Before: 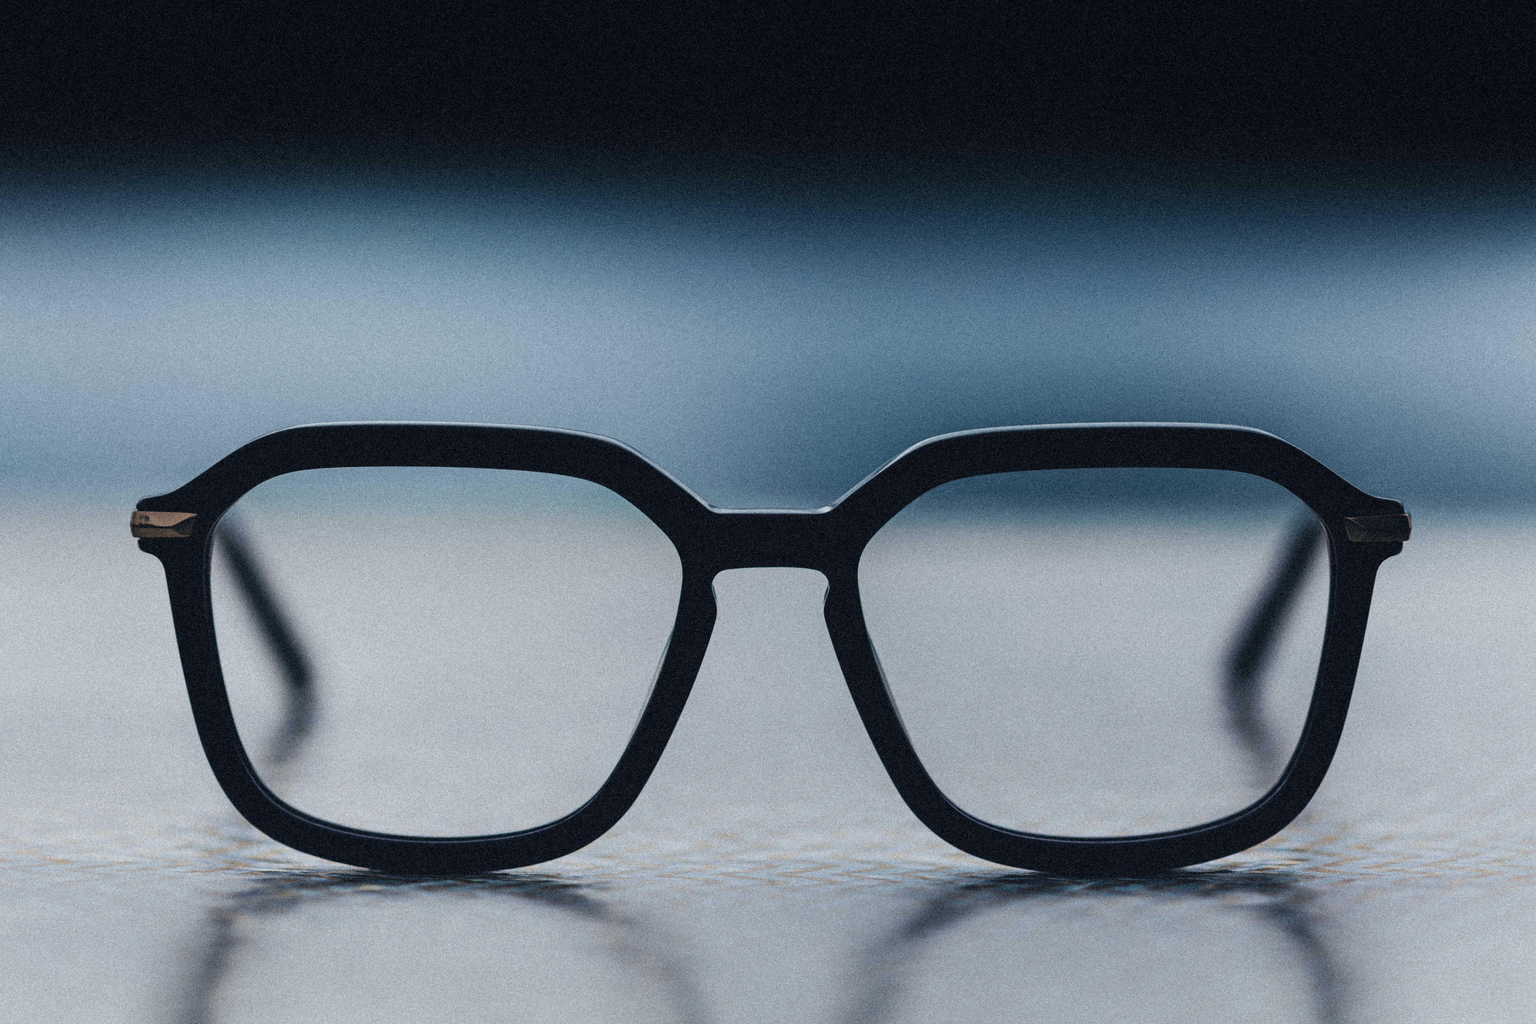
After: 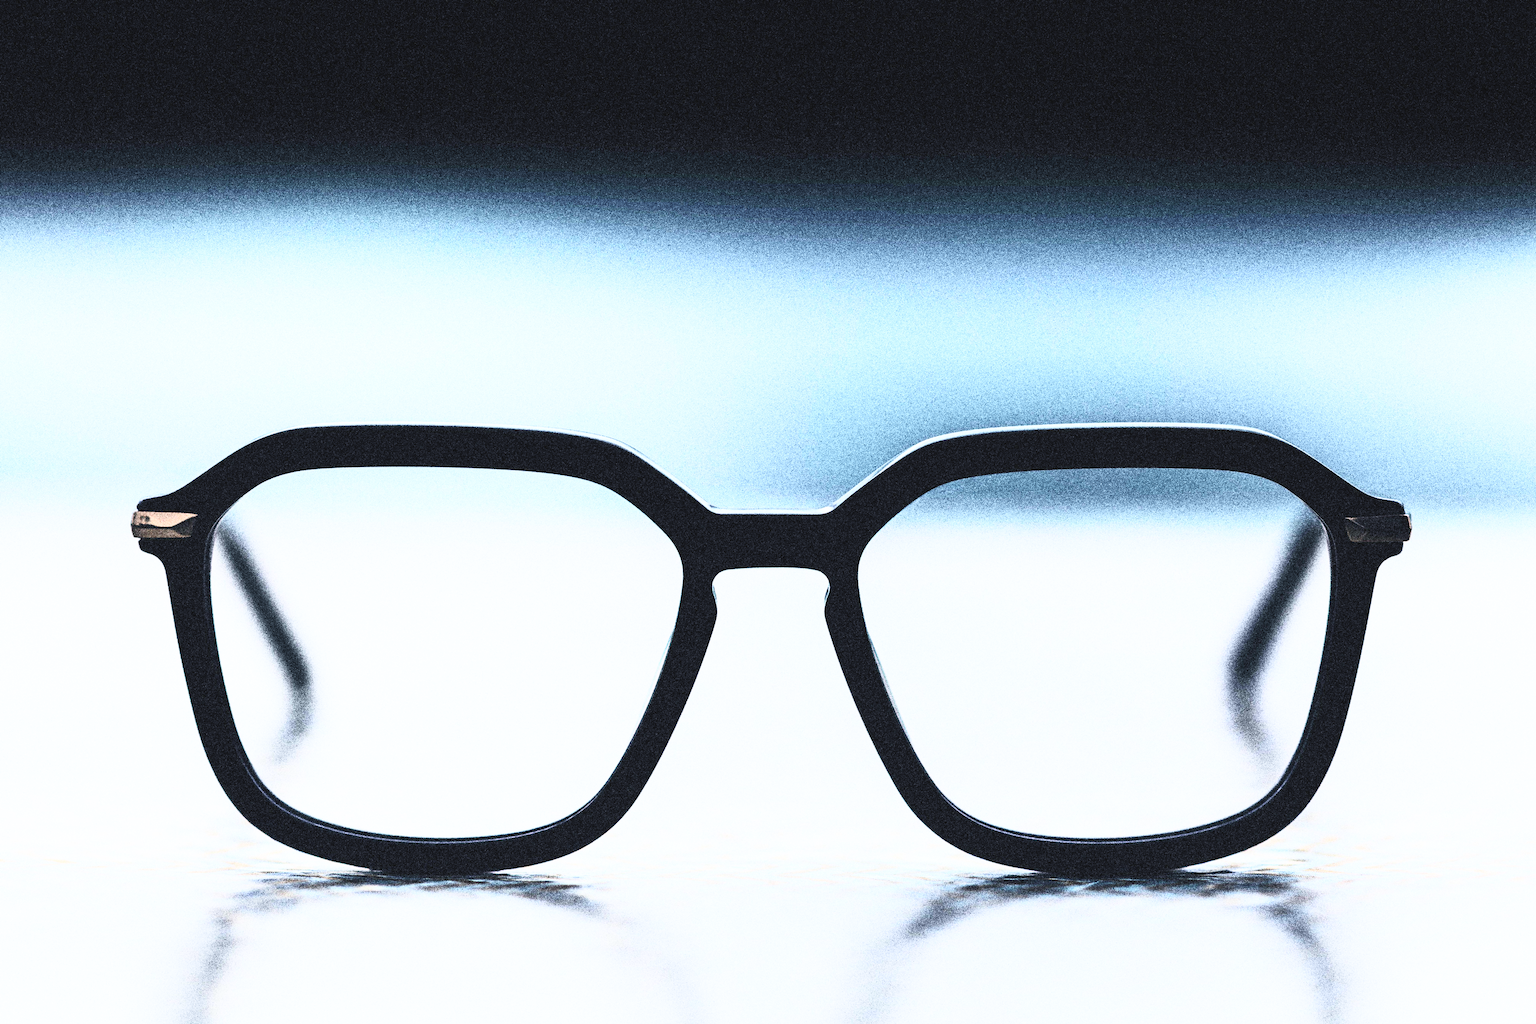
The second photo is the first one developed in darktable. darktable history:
base curve: curves: ch0 [(0, 0) (0.007, 0.004) (0.027, 0.03) (0.046, 0.07) (0.207, 0.54) (0.442, 0.872) (0.673, 0.972) (1, 1)], preserve colors none
contrast brightness saturation: contrast 0.43, brightness 0.56, saturation -0.19
